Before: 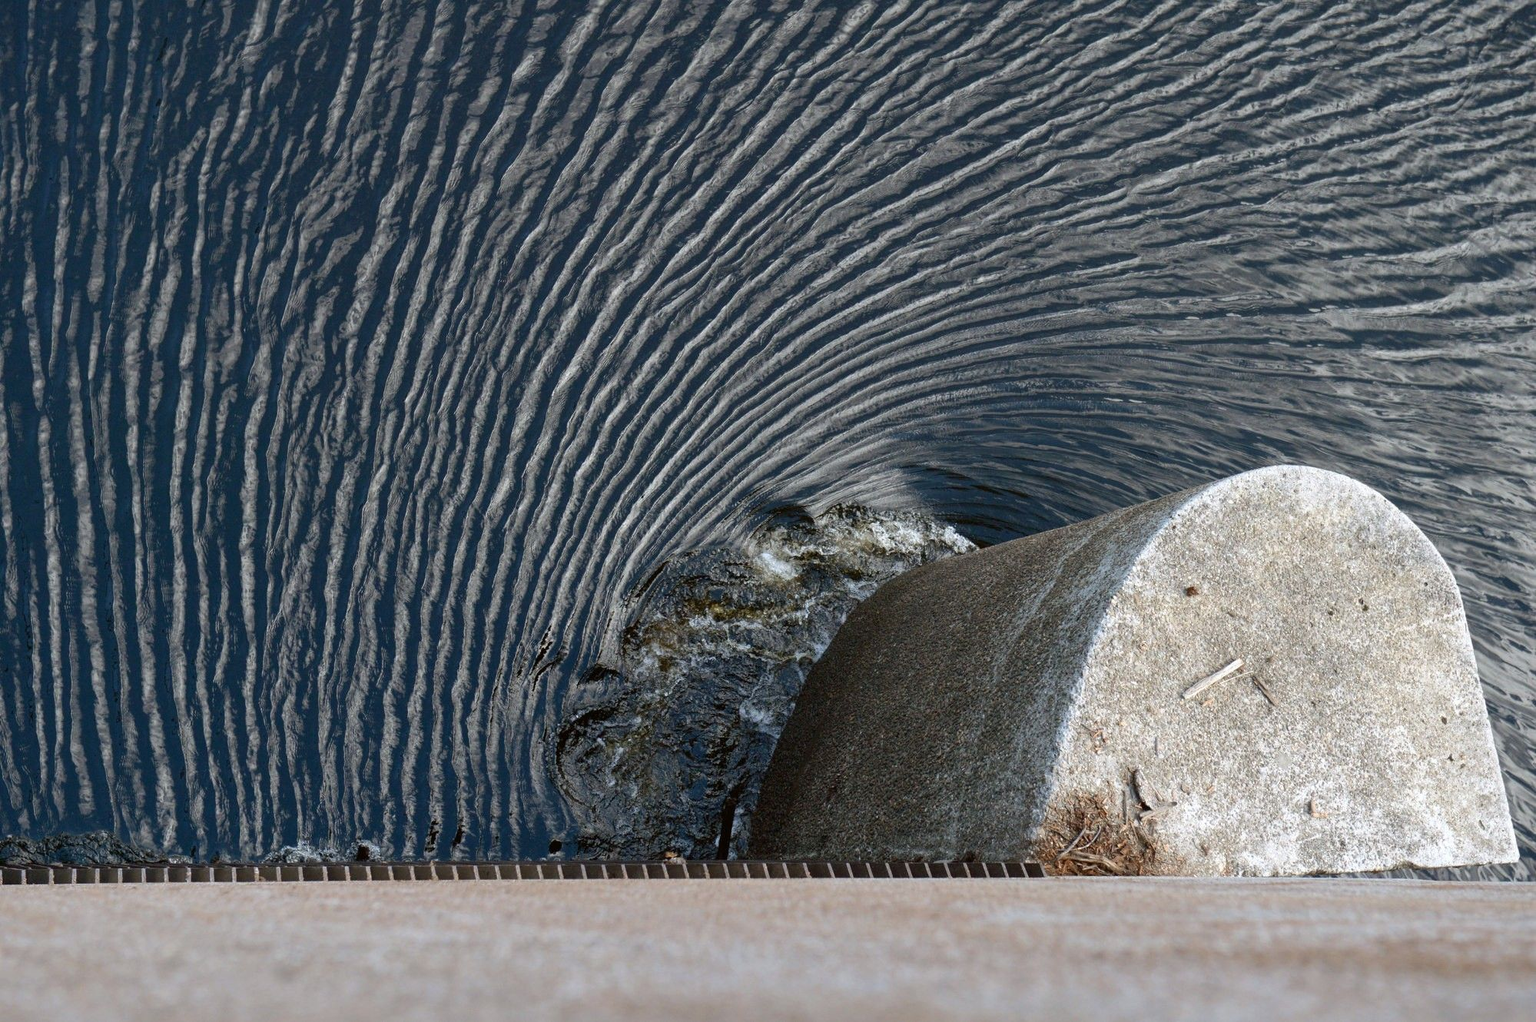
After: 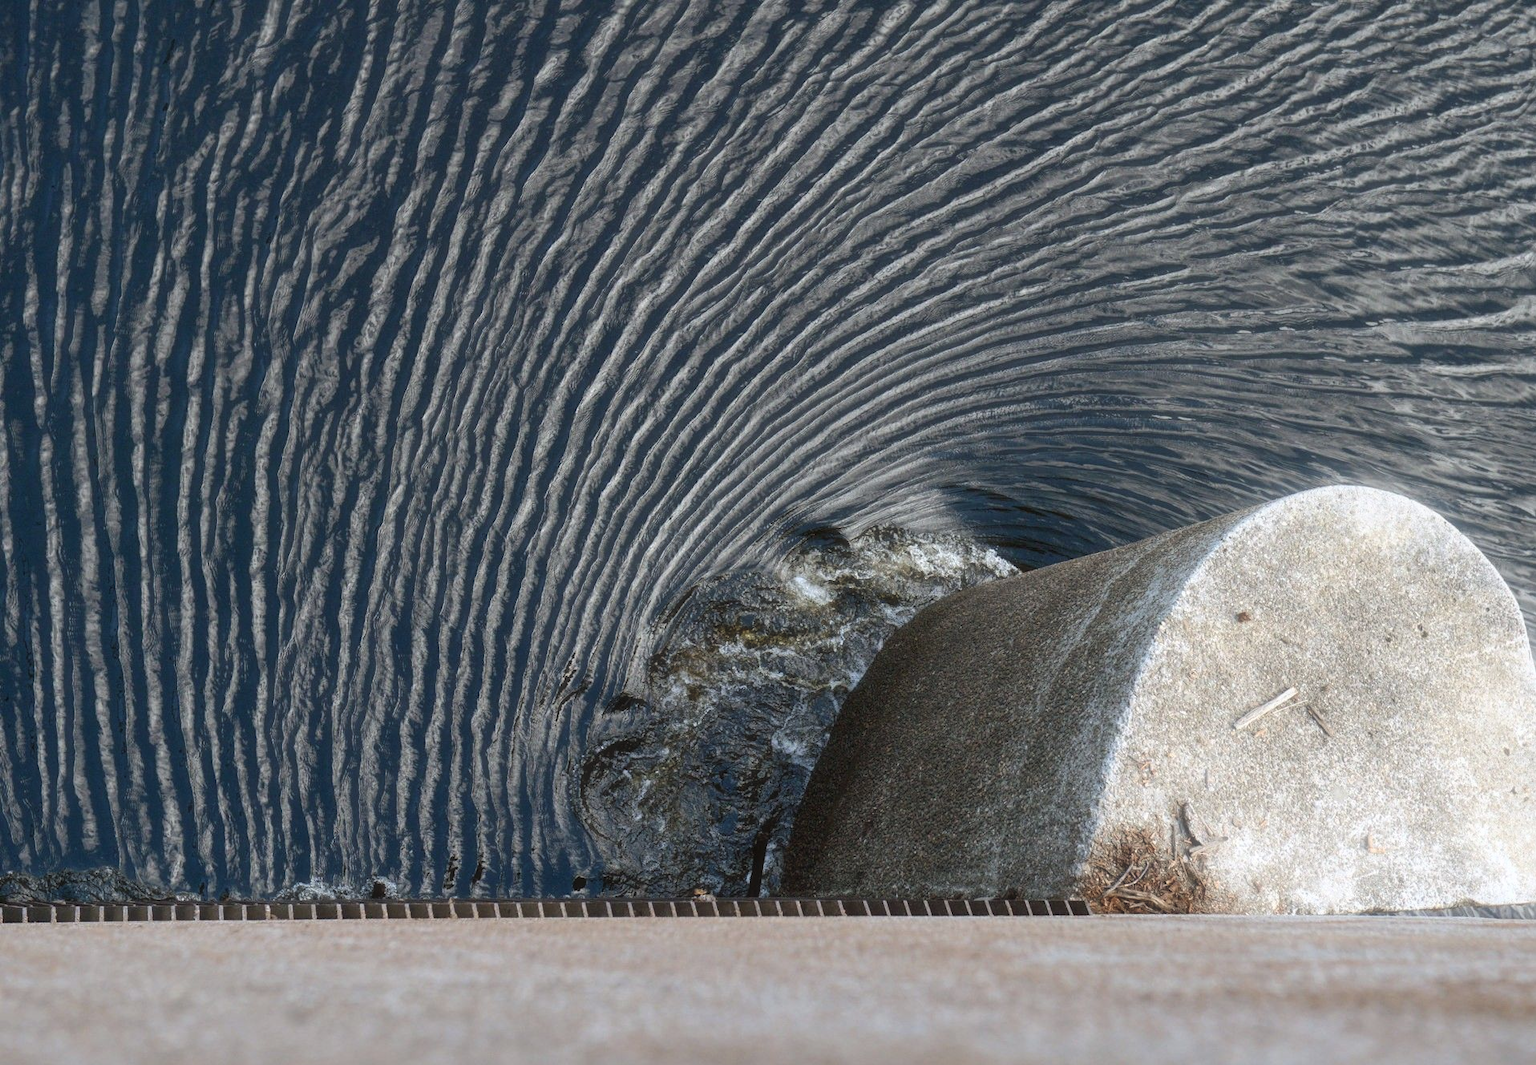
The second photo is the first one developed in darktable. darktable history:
haze removal: strength -0.09, adaptive false
local contrast: detail 110%
crop: right 4.126%, bottom 0.031%
bloom: size 5%, threshold 95%, strength 15%
